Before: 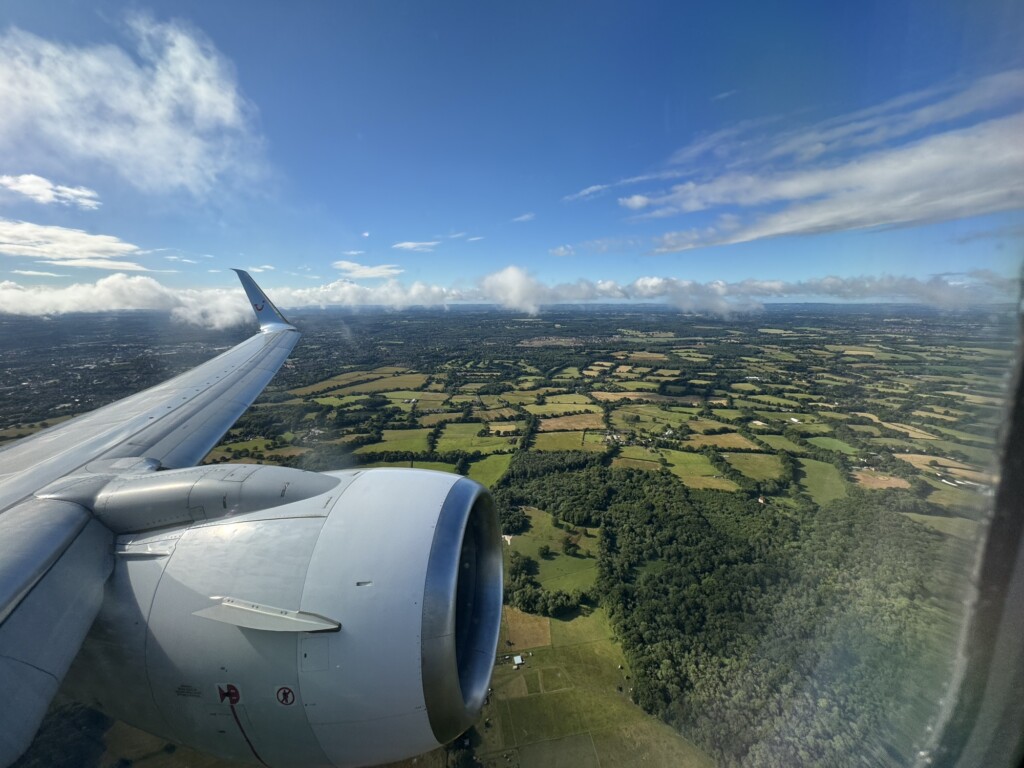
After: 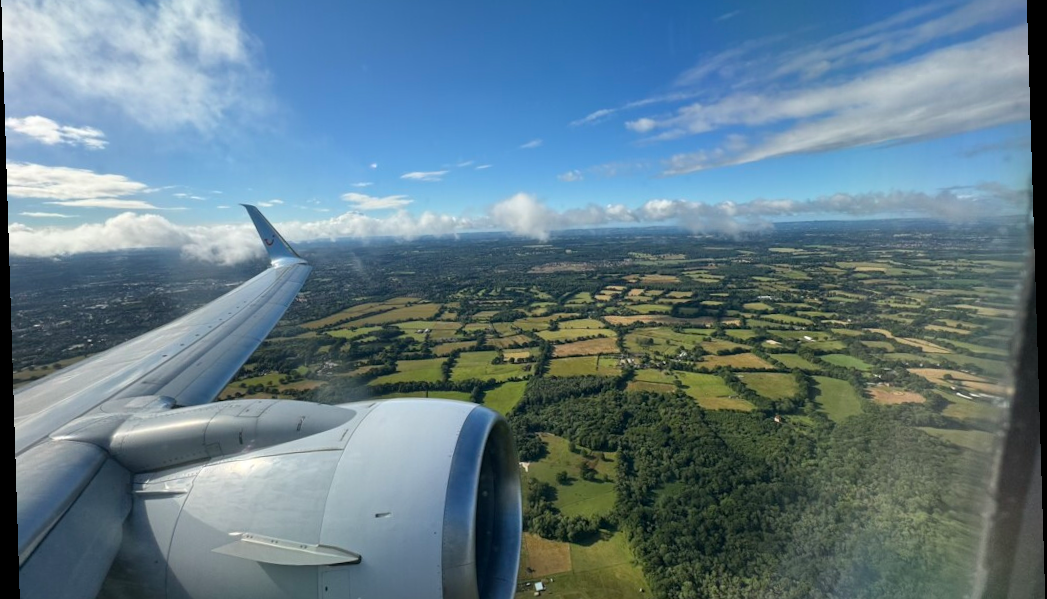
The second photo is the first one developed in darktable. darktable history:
crop: top 11.038%, bottom 13.962%
rotate and perspective: rotation -1.77°, lens shift (horizontal) 0.004, automatic cropping off
